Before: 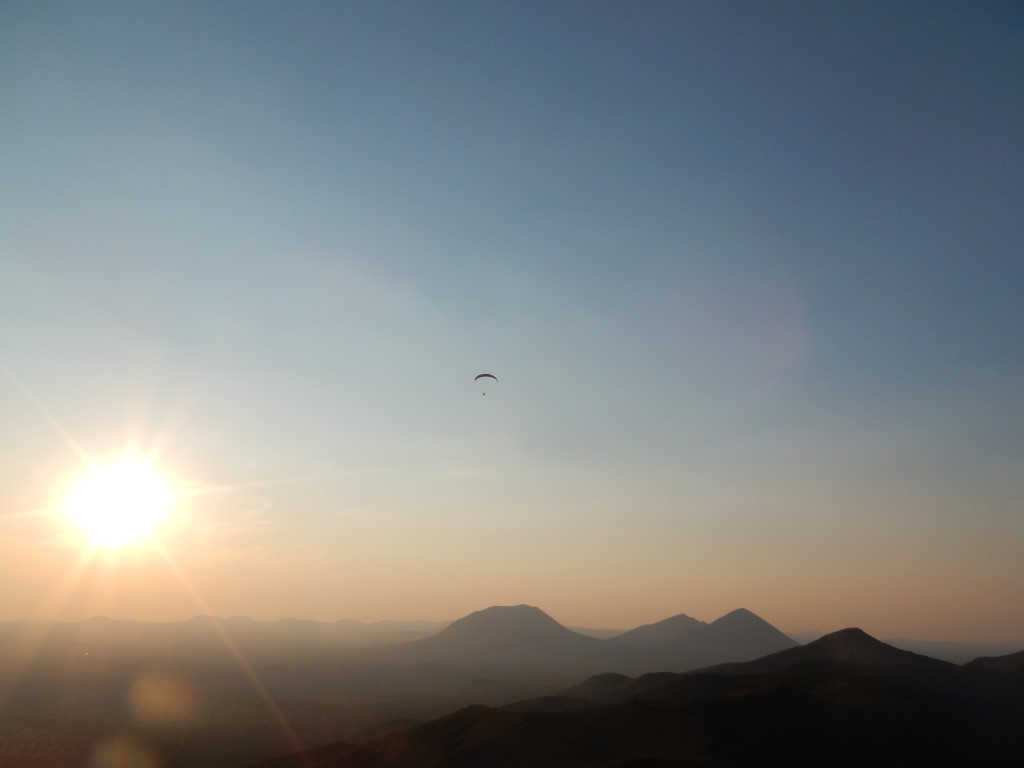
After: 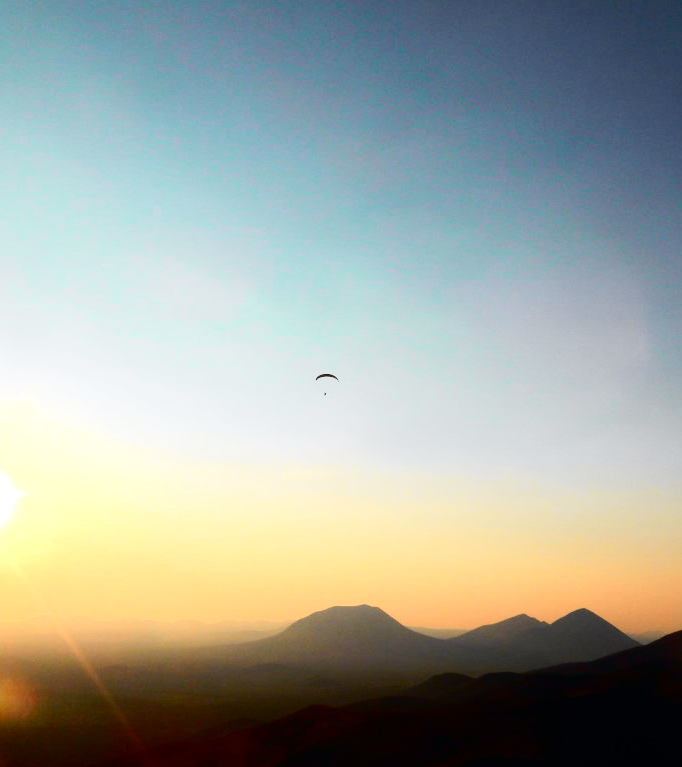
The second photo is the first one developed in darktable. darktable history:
exposure: black level correction 0, exposure 0.7 EV, compensate exposure bias true, compensate highlight preservation false
crop and rotate: left 15.546%, right 17.787%
tone curve: curves: ch0 [(0, 0) (0.071, 0.047) (0.266, 0.26) (0.491, 0.552) (0.753, 0.818) (1, 0.983)]; ch1 [(0, 0) (0.346, 0.307) (0.408, 0.369) (0.463, 0.443) (0.482, 0.493) (0.502, 0.5) (0.517, 0.518) (0.55, 0.573) (0.597, 0.641) (0.651, 0.709) (1, 1)]; ch2 [(0, 0) (0.346, 0.34) (0.434, 0.46) (0.485, 0.494) (0.5, 0.494) (0.517, 0.506) (0.535, 0.545) (0.583, 0.634) (0.625, 0.686) (1, 1)], color space Lab, independent channels, preserve colors none
contrast brightness saturation: contrast 0.22, brightness -0.19, saturation 0.24
